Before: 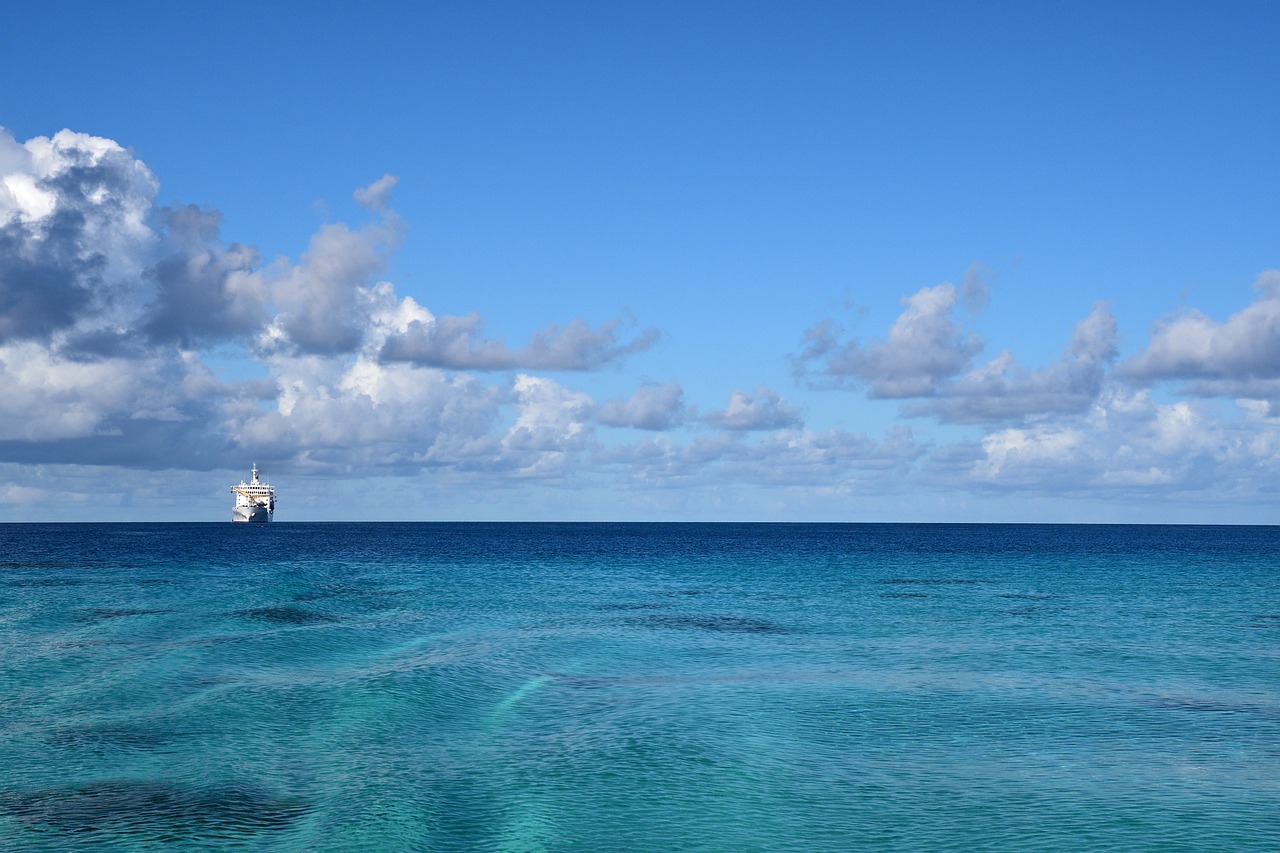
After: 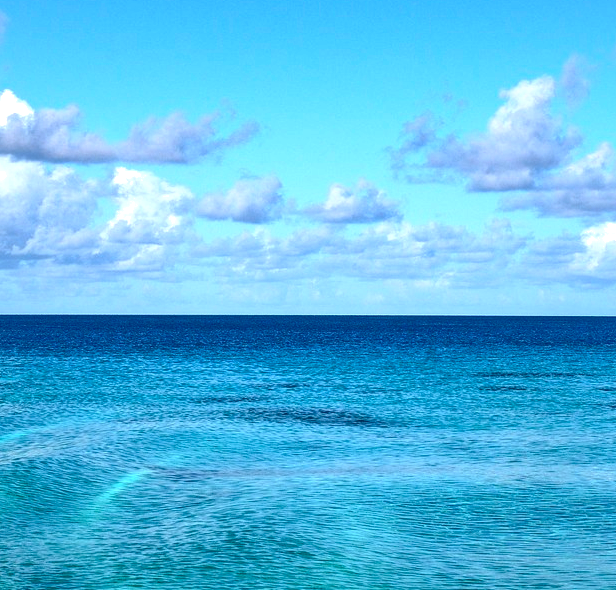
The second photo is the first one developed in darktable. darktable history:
exposure: exposure 0.69 EV, compensate highlight preservation false
shadows and highlights: on, module defaults
crop: left 31.404%, top 24.354%, right 20.431%, bottom 6.379%
color balance rgb: perceptual saturation grading › global saturation 0.876%, perceptual saturation grading › mid-tones 11.368%, global vibrance 20%
local contrast: on, module defaults
contrast brightness saturation: contrast 0.223
